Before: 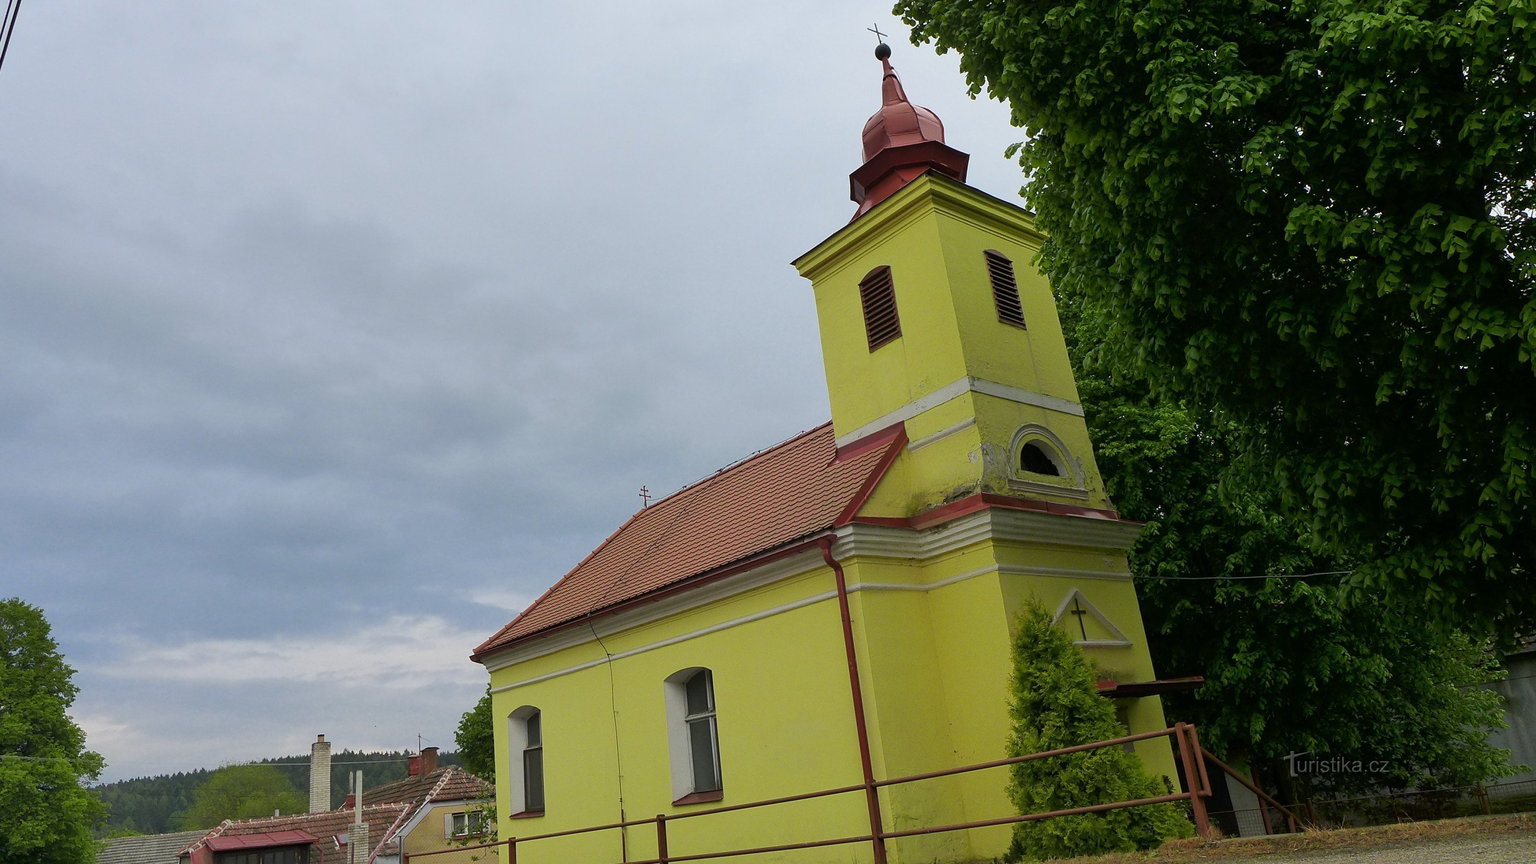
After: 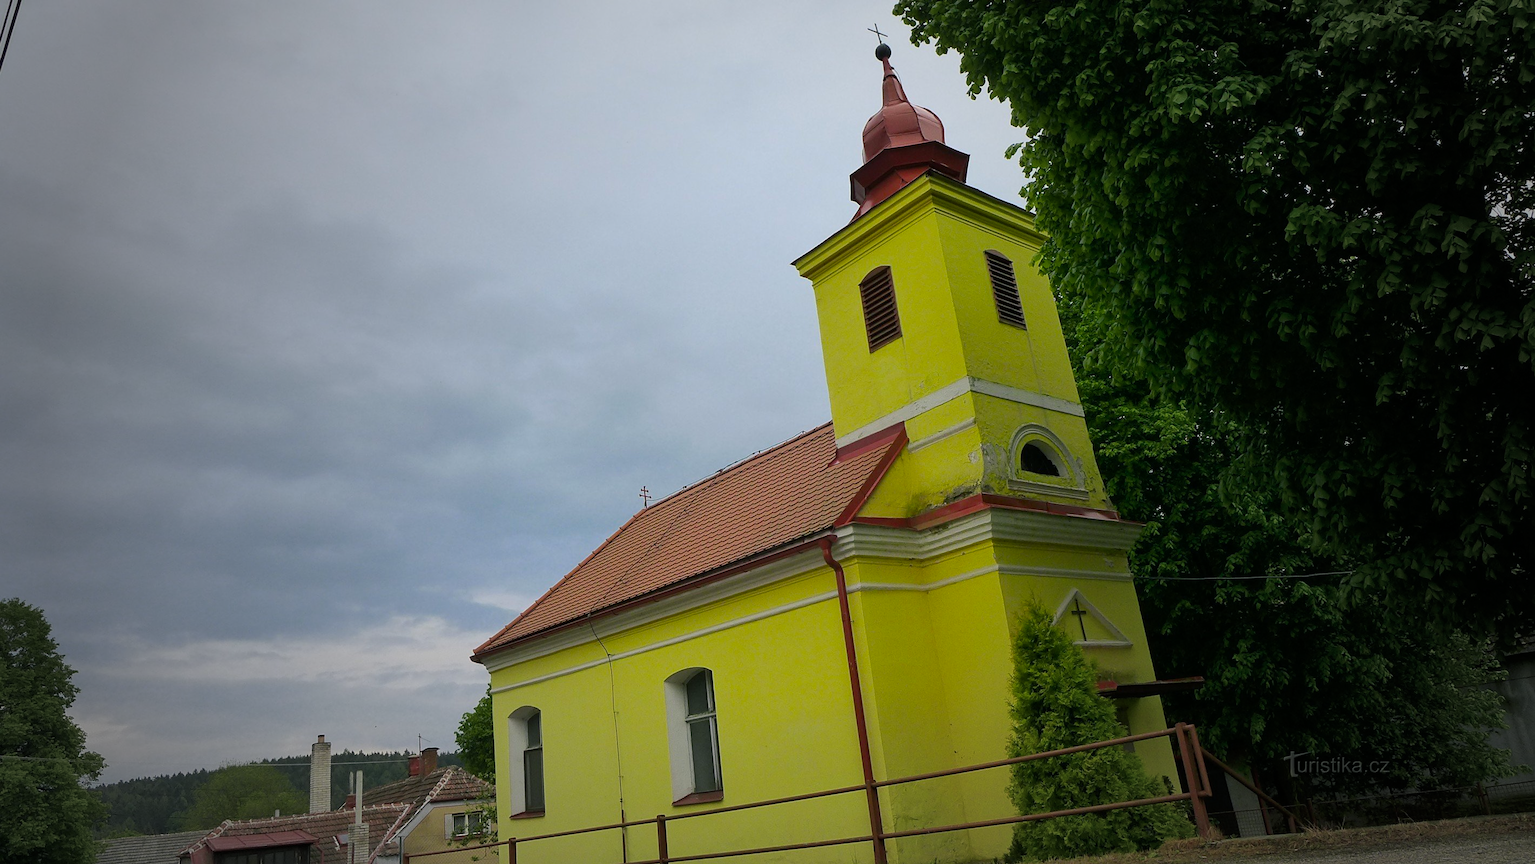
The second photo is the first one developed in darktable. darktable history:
color balance rgb: shadows lift › luminance -7.908%, shadows lift › chroma 2.105%, shadows lift › hue 164.31°, perceptual saturation grading › global saturation 25.102%
vignetting: fall-off start 33.99%, fall-off radius 64.37%, brightness -0.575, width/height ratio 0.962
